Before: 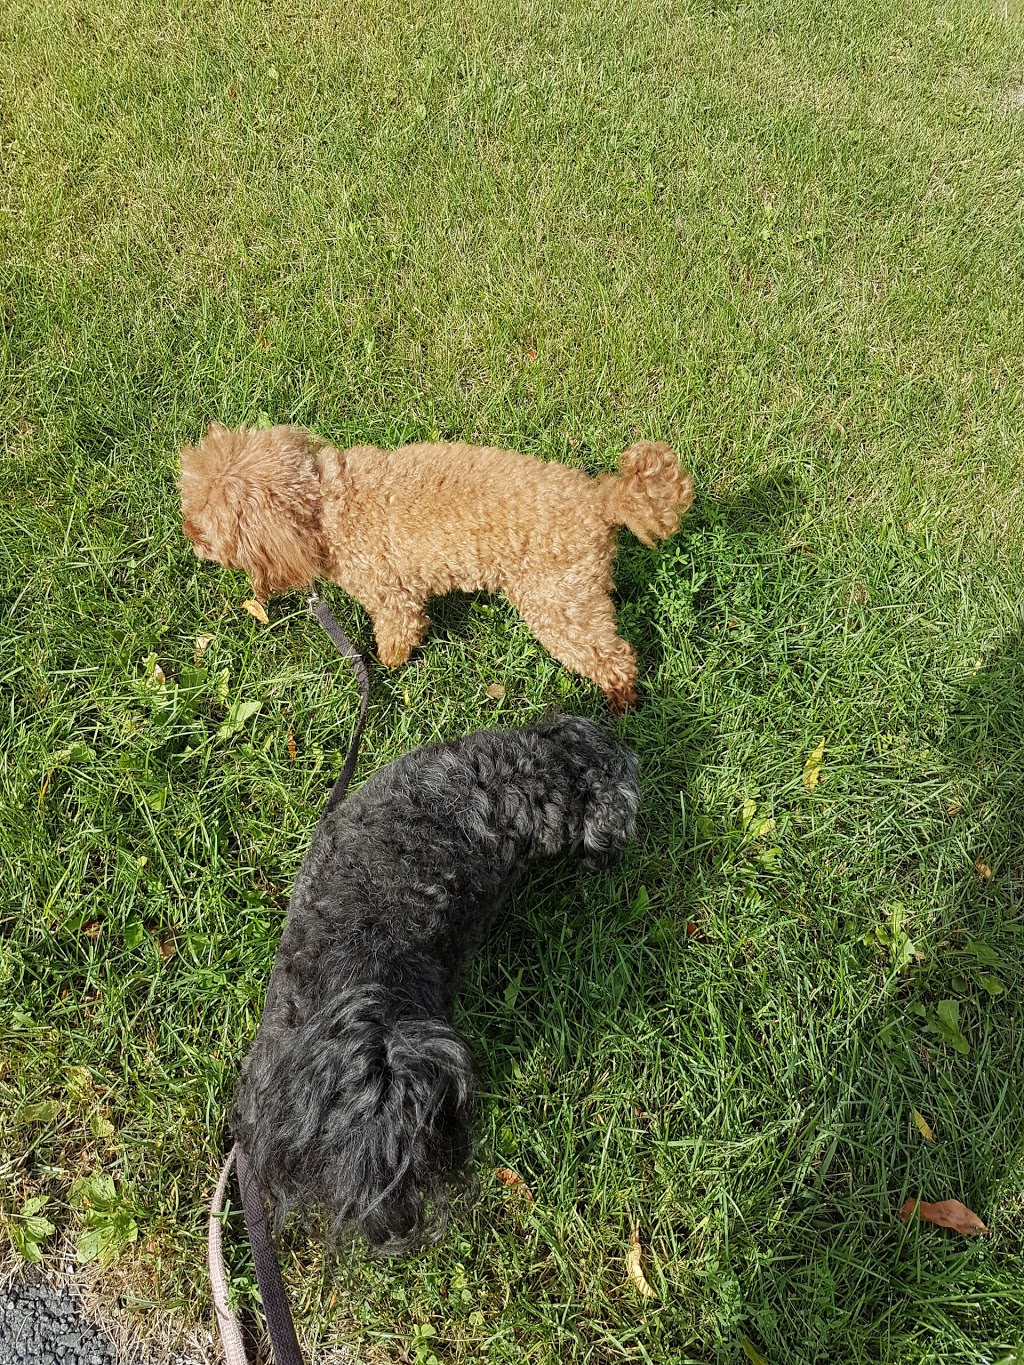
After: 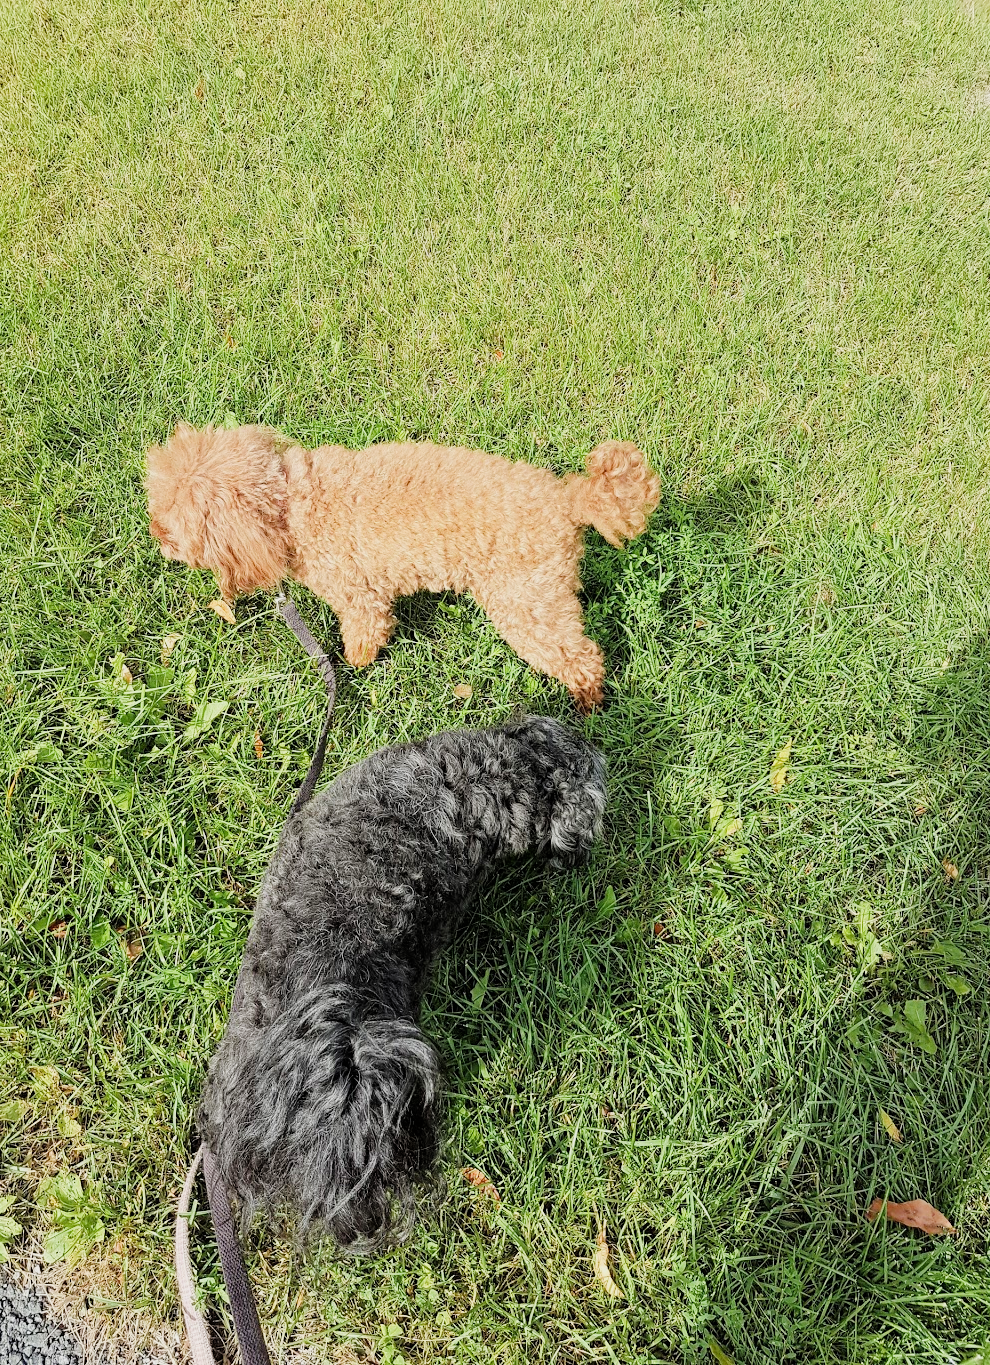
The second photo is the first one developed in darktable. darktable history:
crop and rotate: left 3.261%
exposure: black level correction 0, exposure 1.106 EV, compensate highlight preservation false
filmic rgb: black relative exposure -7.13 EV, white relative exposure 5.37 EV, hardness 3.03
